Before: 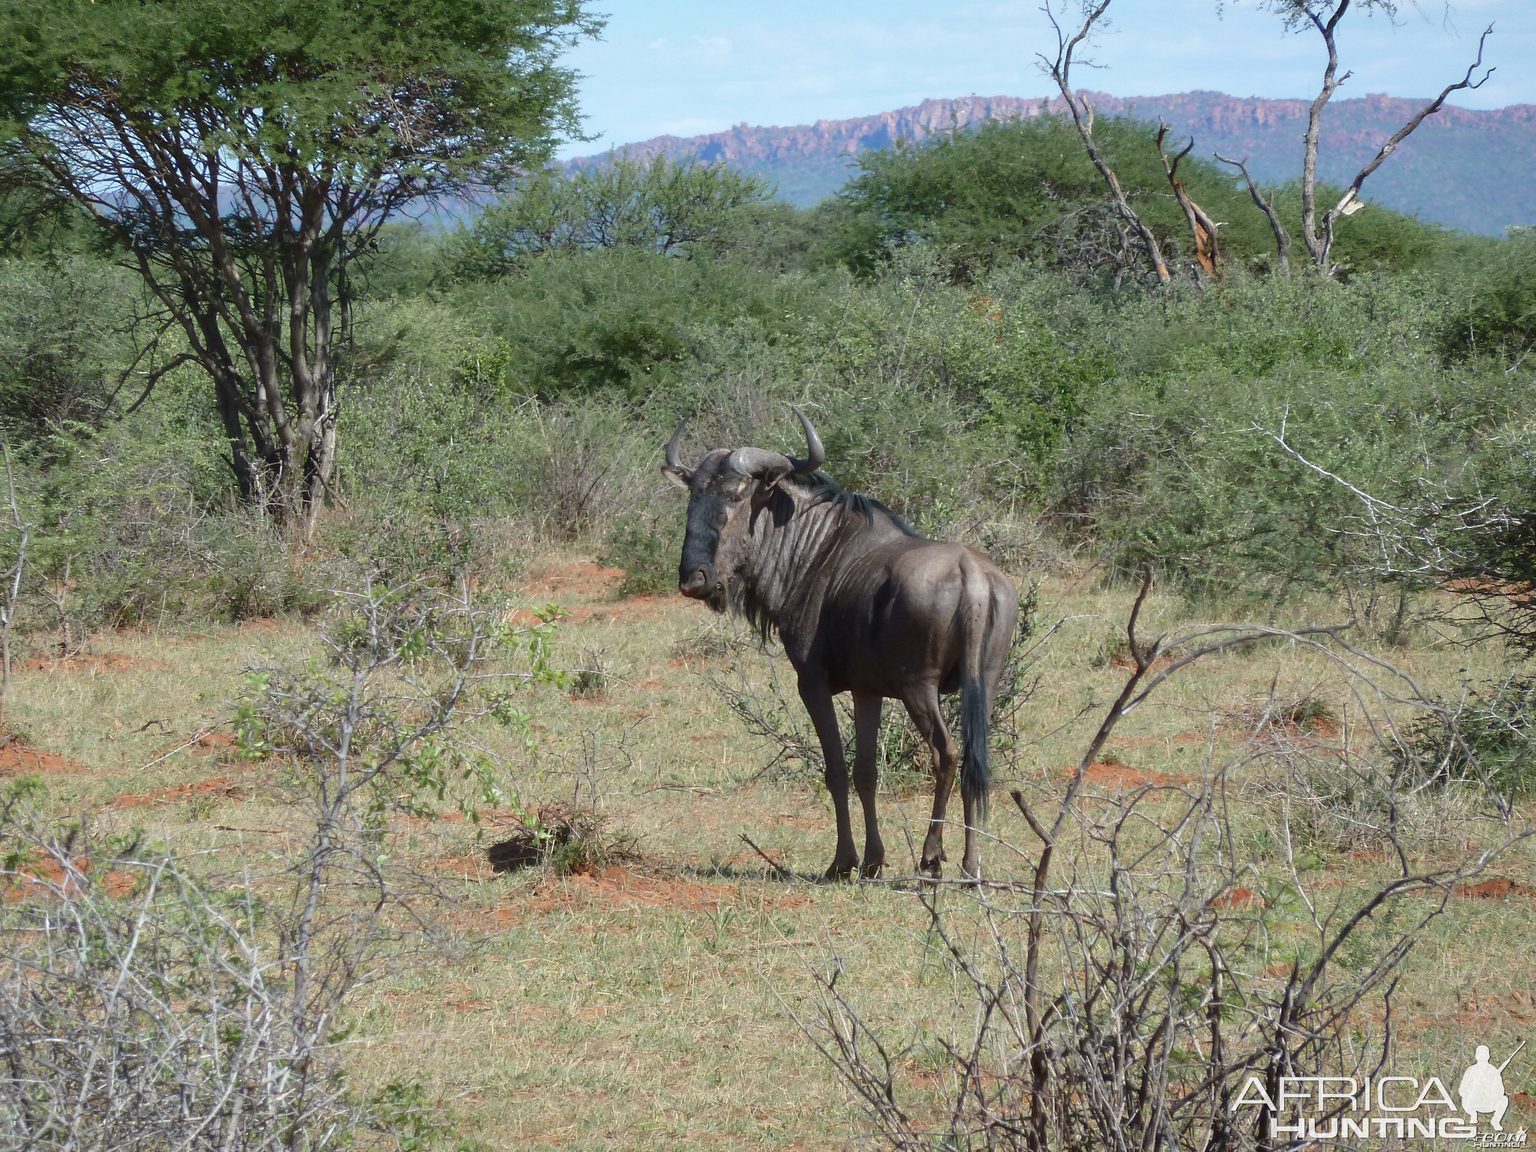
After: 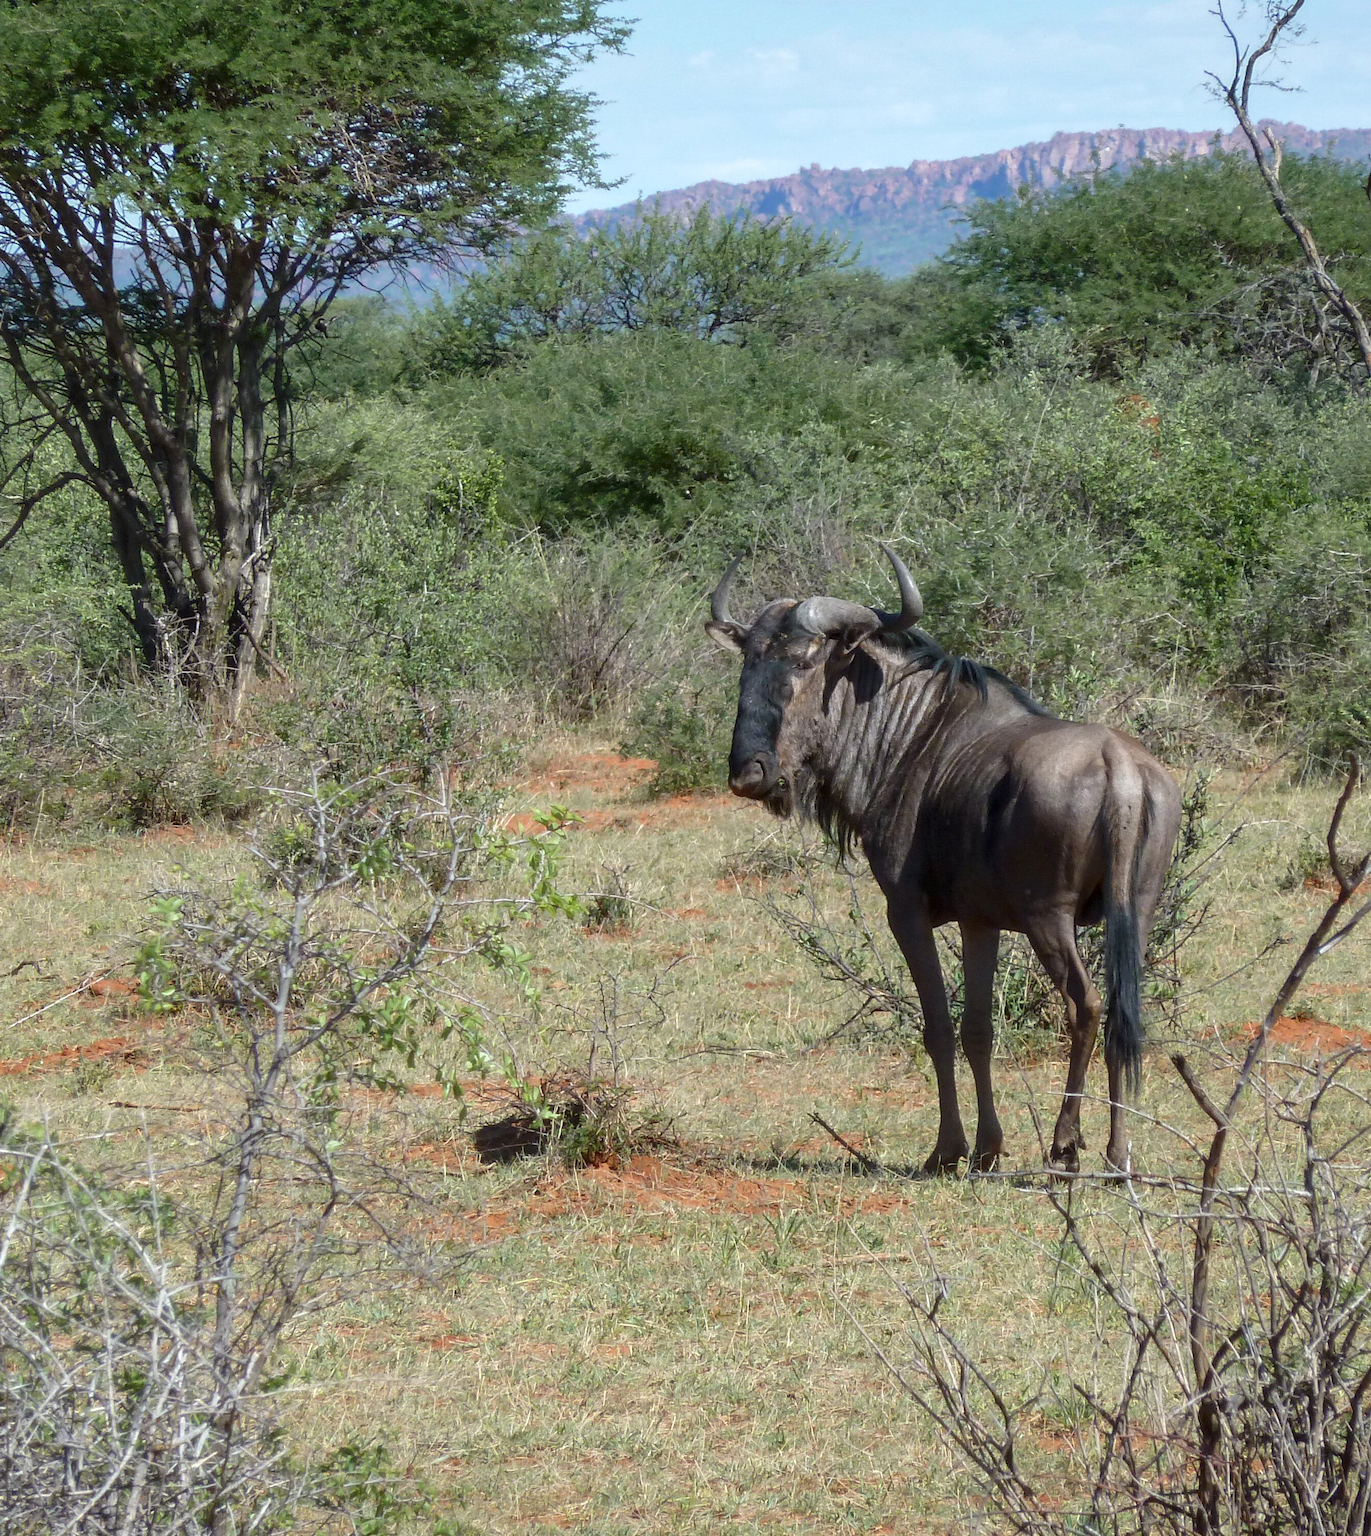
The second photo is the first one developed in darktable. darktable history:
crop and rotate: left 8.671%, right 24.385%
local contrast: on, module defaults
color zones: curves: ch1 [(0, 0.523) (0.143, 0.545) (0.286, 0.52) (0.429, 0.506) (0.571, 0.503) (0.714, 0.503) (0.857, 0.508) (1, 0.523)], mix 101.64%
